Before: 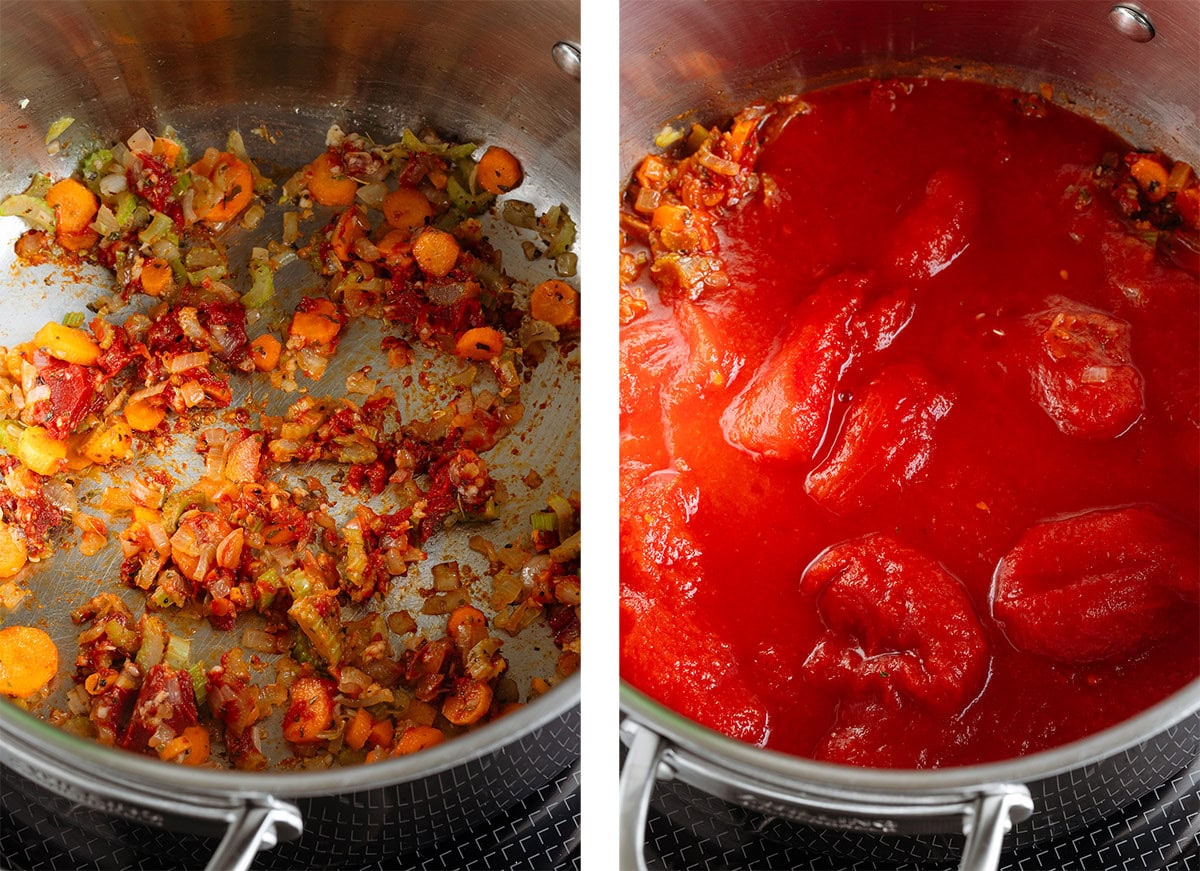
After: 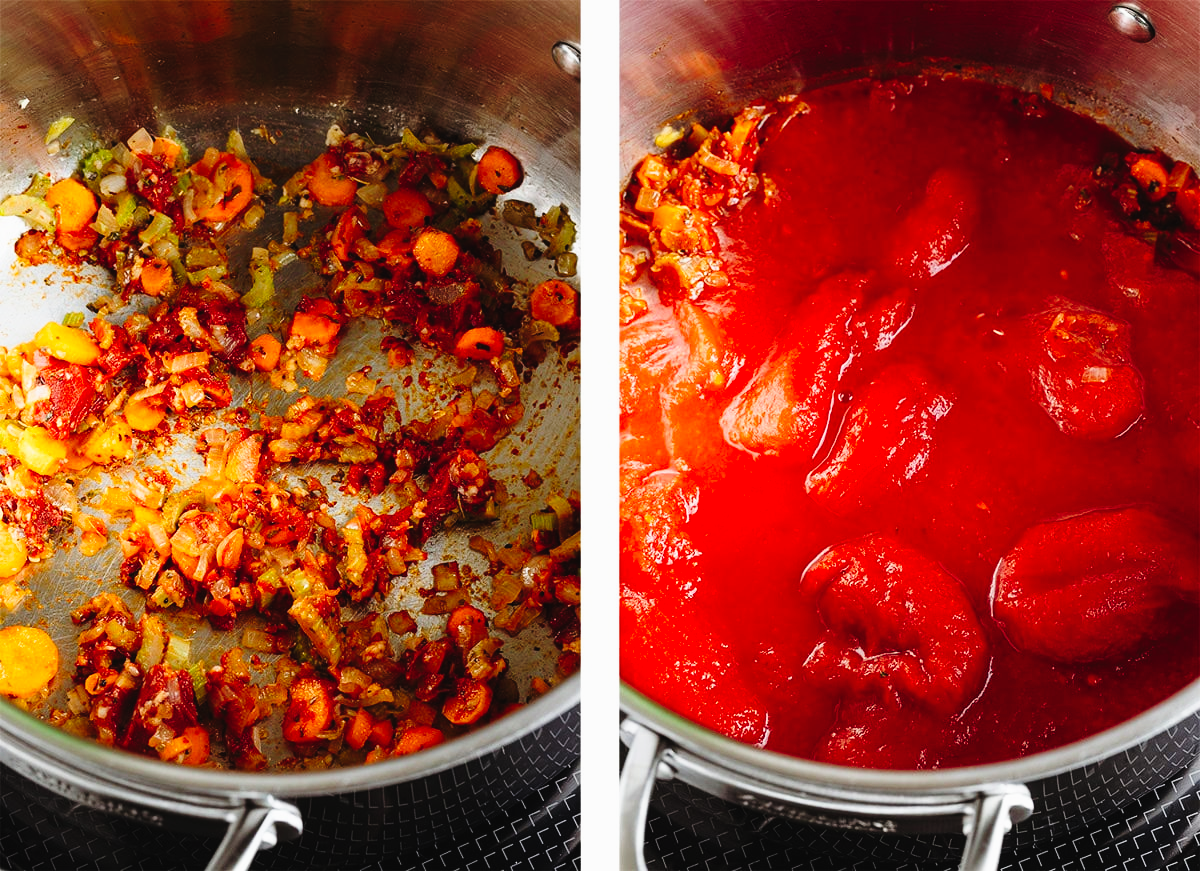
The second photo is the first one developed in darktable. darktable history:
tone curve: curves: ch0 [(0, 0.023) (0.132, 0.075) (0.251, 0.186) (0.441, 0.476) (0.662, 0.757) (0.849, 0.927) (1, 0.99)]; ch1 [(0, 0) (0.447, 0.411) (0.483, 0.469) (0.498, 0.496) (0.518, 0.514) (0.561, 0.59) (0.606, 0.659) (0.657, 0.725) (0.869, 0.916) (1, 1)]; ch2 [(0, 0) (0.307, 0.315) (0.425, 0.438) (0.483, 0.477) (0.503, 0.503) (0.526, 0.553) (0.552, 0.601) (0.615, 0.669) (0.703, 0.797) (0.985, 0.966)], preserve colors none
